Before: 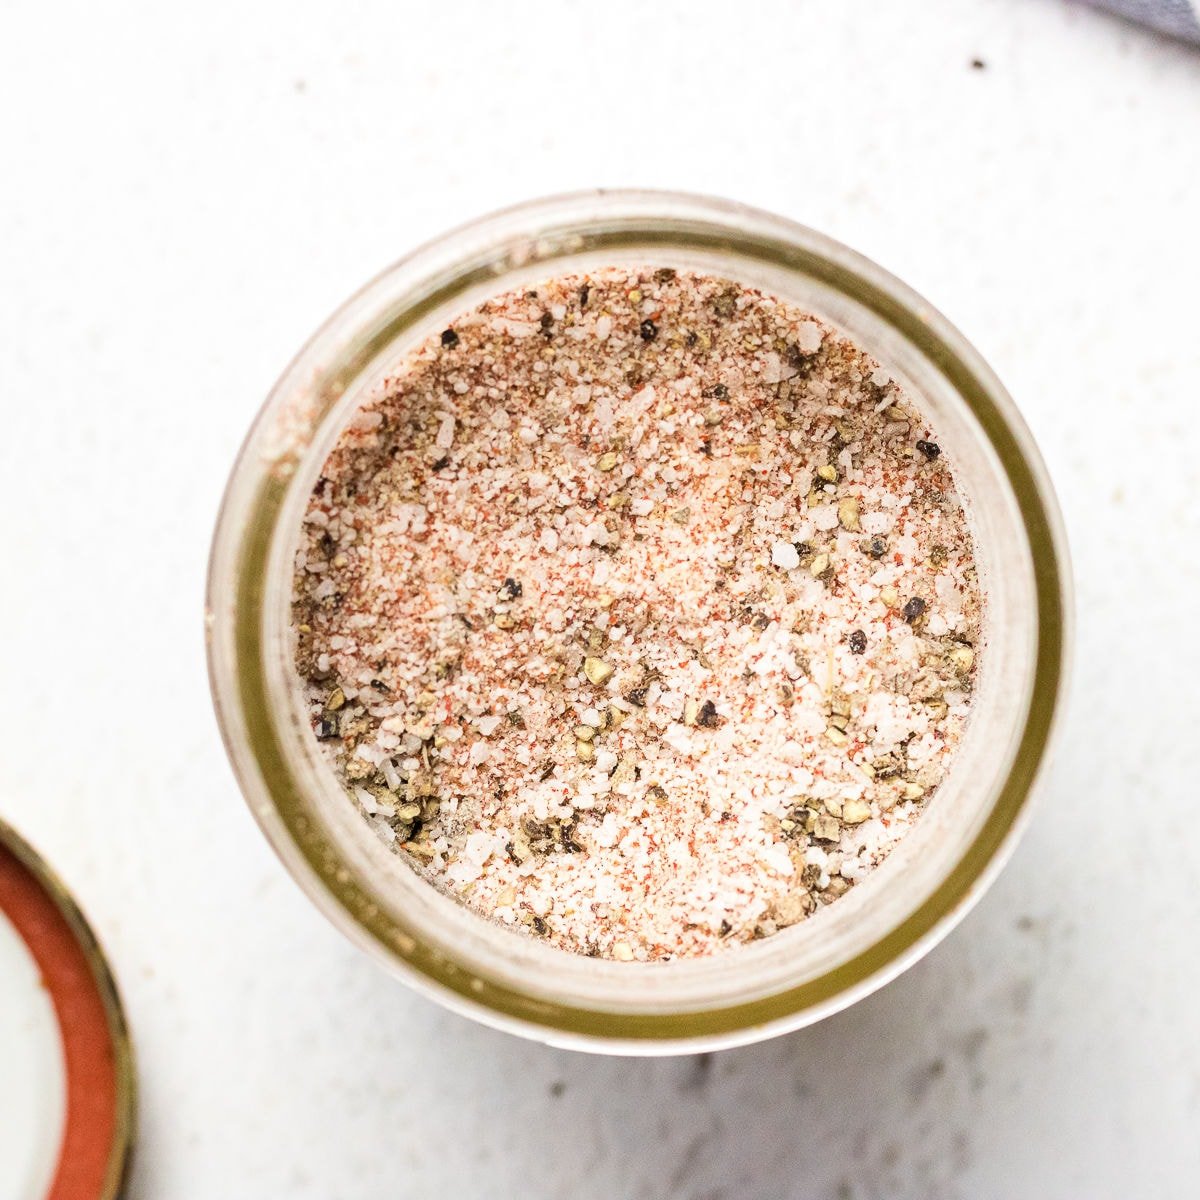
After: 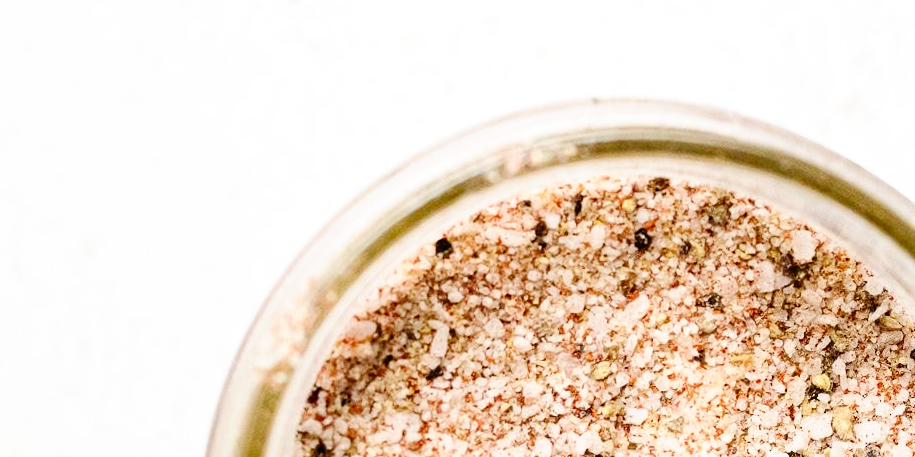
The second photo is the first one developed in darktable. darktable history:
tone curve: curves: ch0 [(0, 0) (0.003, 0) (0.011, 0.002) (0.025, 0.004) (0.044, 0.007) (0.069, 0.015) (0.1, 0.025) (0.136, 0.04) (0.177, 0.09) (0.224, 0.152) (0.277, 0.239) (0.335, 0.335) (0.399, 0.43) (0.468, 0.524) (0.543, 0.621) (0.623, 0.712) (0.709, 0.789) (0.801, 0.871) (0.898, 0.951) (1, 1)], preserve colors none
crop: left 0.579%, top 7.627%, right 23.167%, bottom 54.275%
